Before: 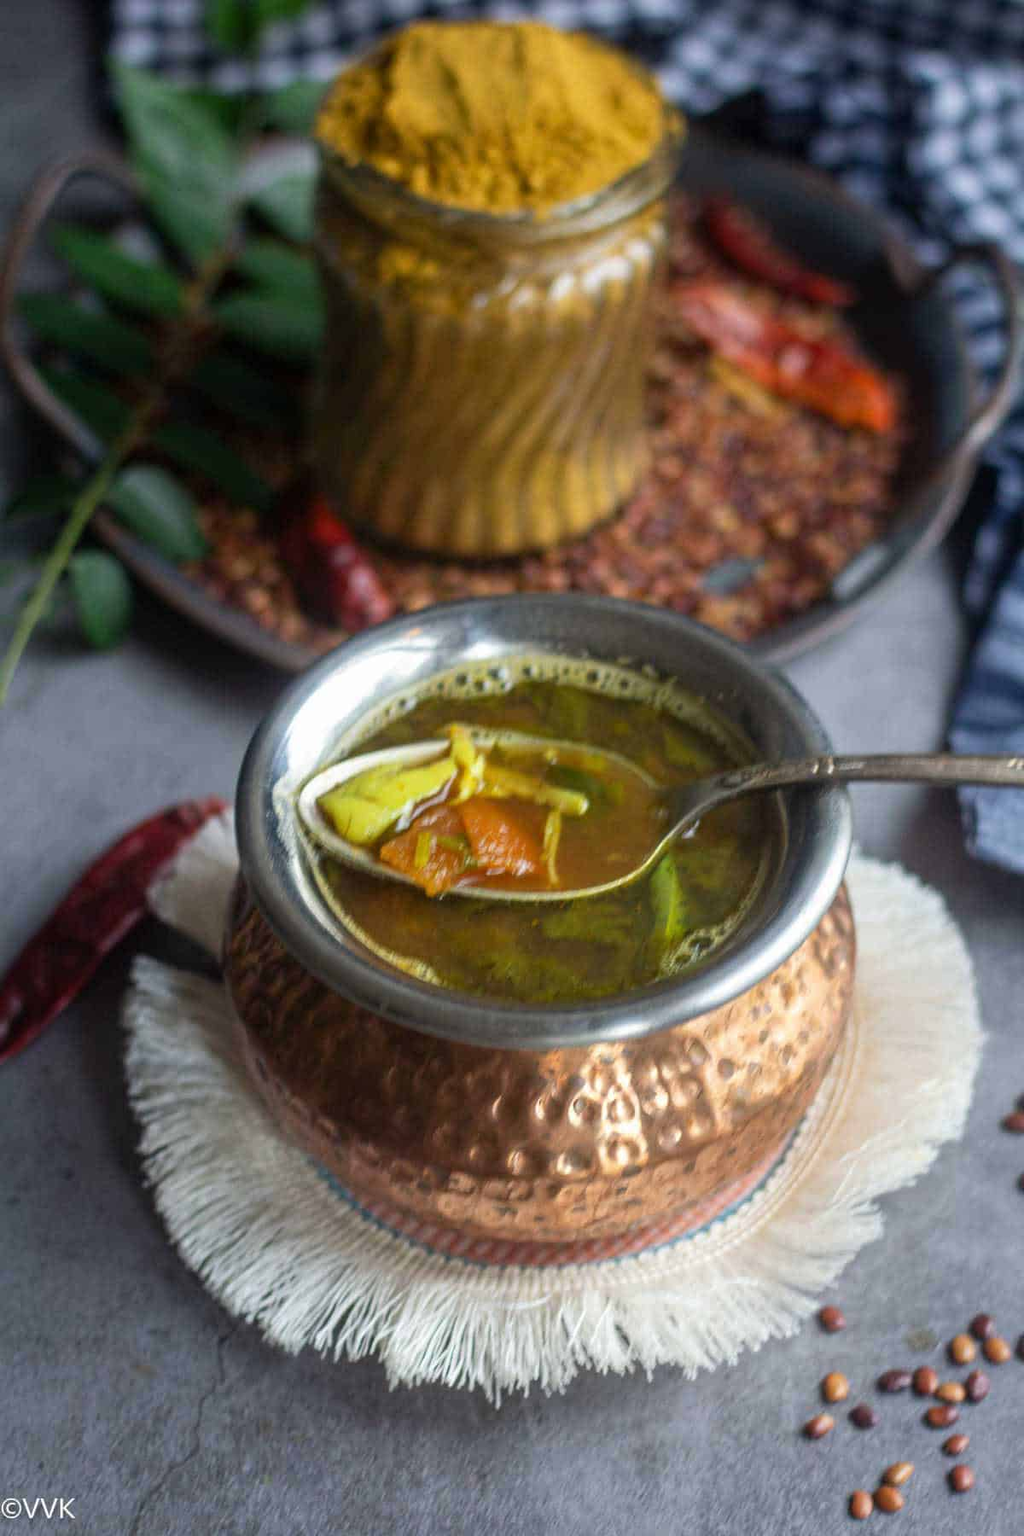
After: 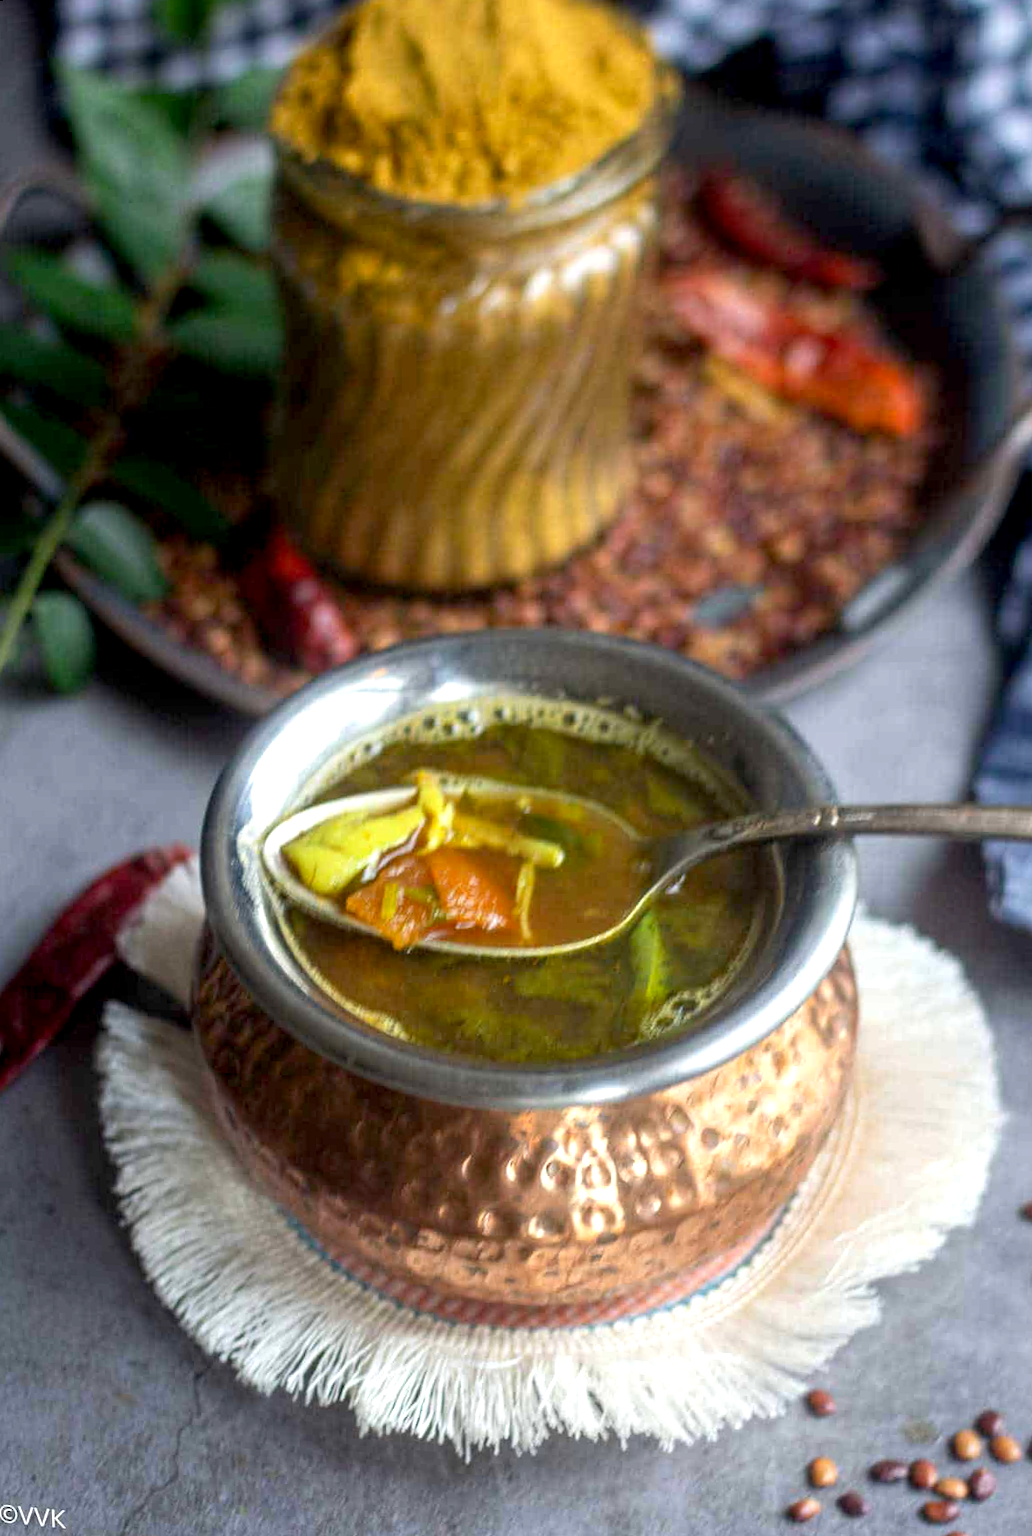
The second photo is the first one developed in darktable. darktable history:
rotate and perspective: rotation 0.062°, lens shift (vertical) 0.115, lens shift (horizontal) -0.133, crop left 0.047, crop right 0.94, crop top 0.061, crop bottom 0.94
exposure: black level correction 0.005, exposure 0.417 EV, compensate highlight preservation false
